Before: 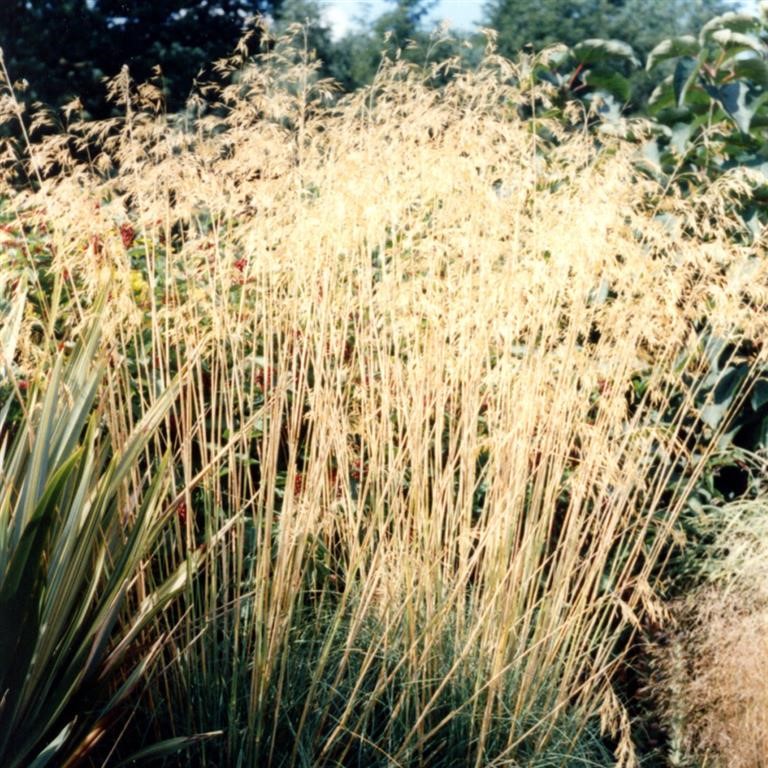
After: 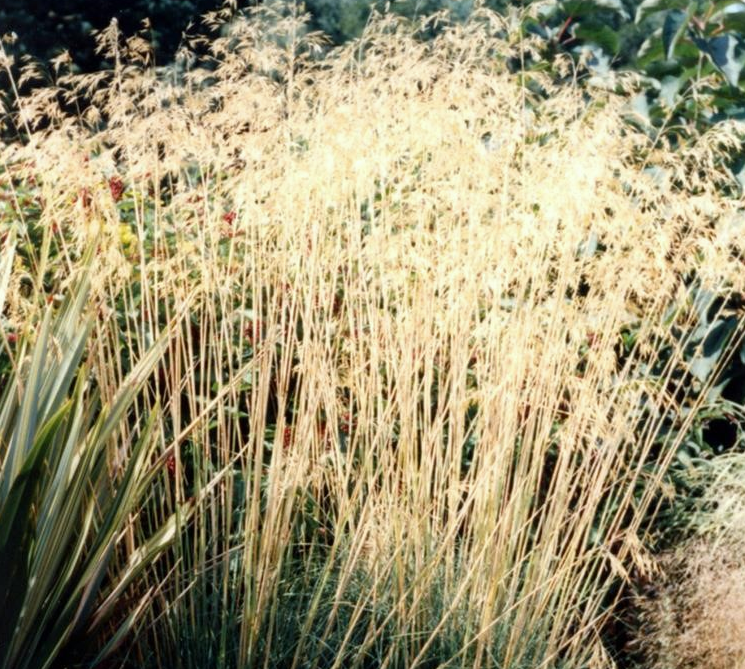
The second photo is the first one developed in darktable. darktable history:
crop: left 1.507%, top 6.147%, right 1.379%, bottom 6.637%
white balance: red 0.982, blue 1.018
